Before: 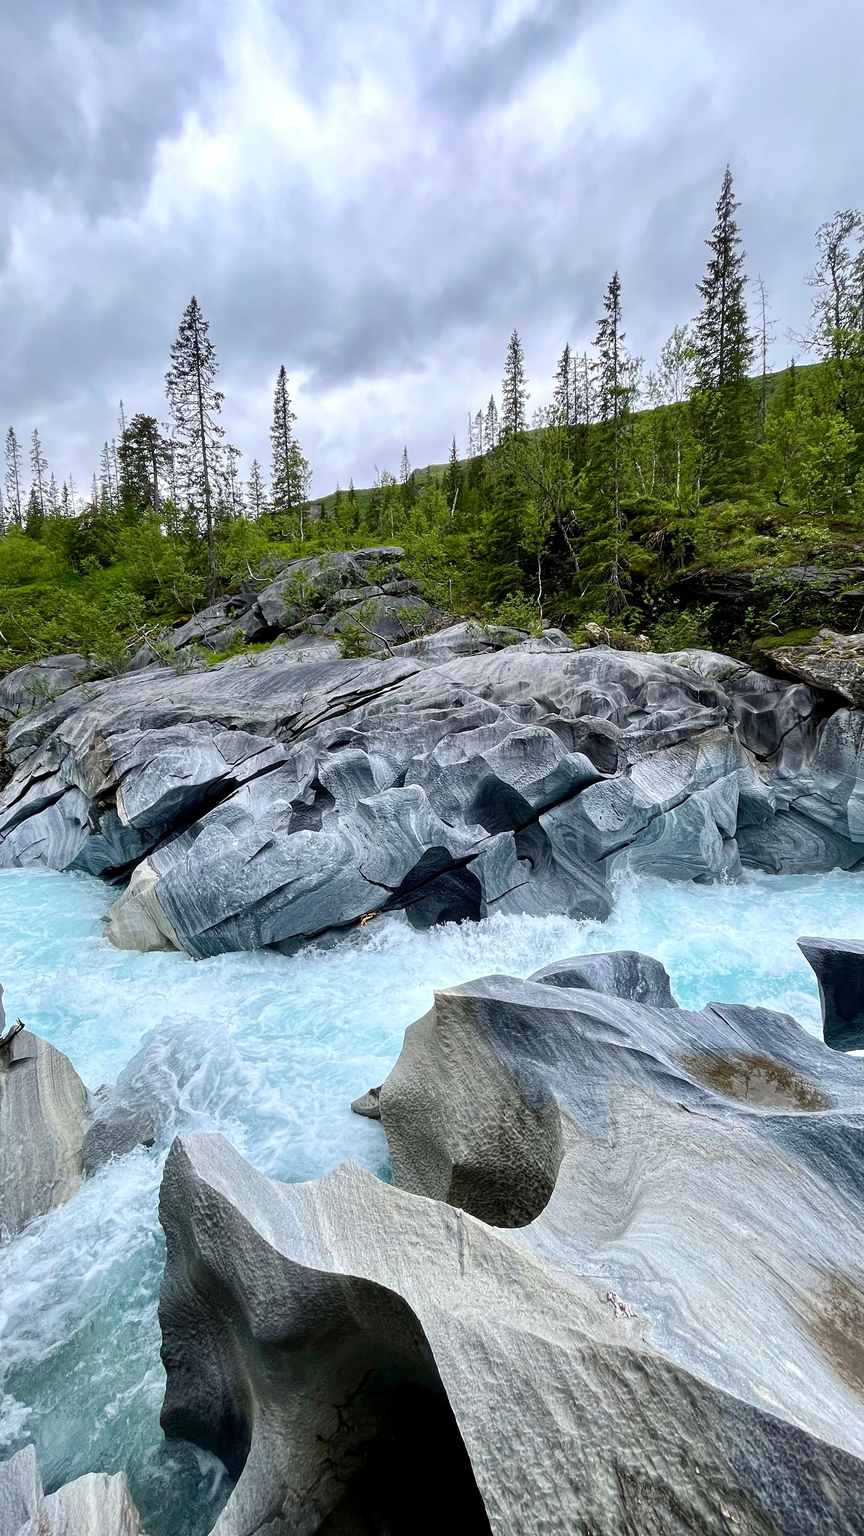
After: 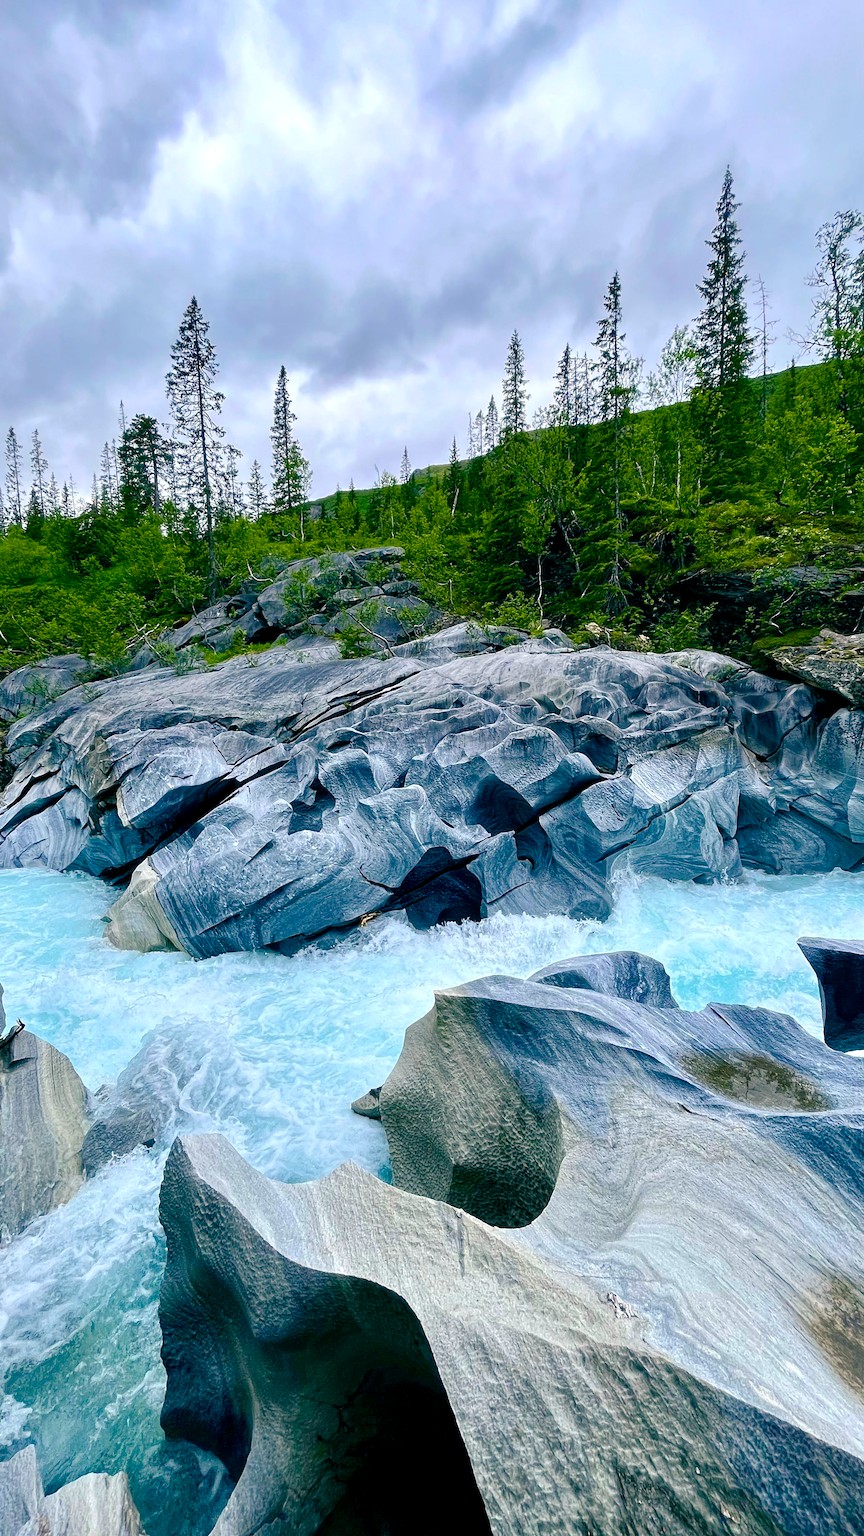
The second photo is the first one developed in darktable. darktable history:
tone equalizer: smoothing 1
color balance rgb: shadows lift › luminance -28.479%, shadows lift › chroma 10.194%, shadows lift › hue 232.42°, linear chroma grading › global chroma 8.235%, perceptual saturation grading › global saturation 20%, perceptual saturation grading › highlights -25.383%, perceptual saturation grading › shadows 24.444%, global vibrance 29.637%
